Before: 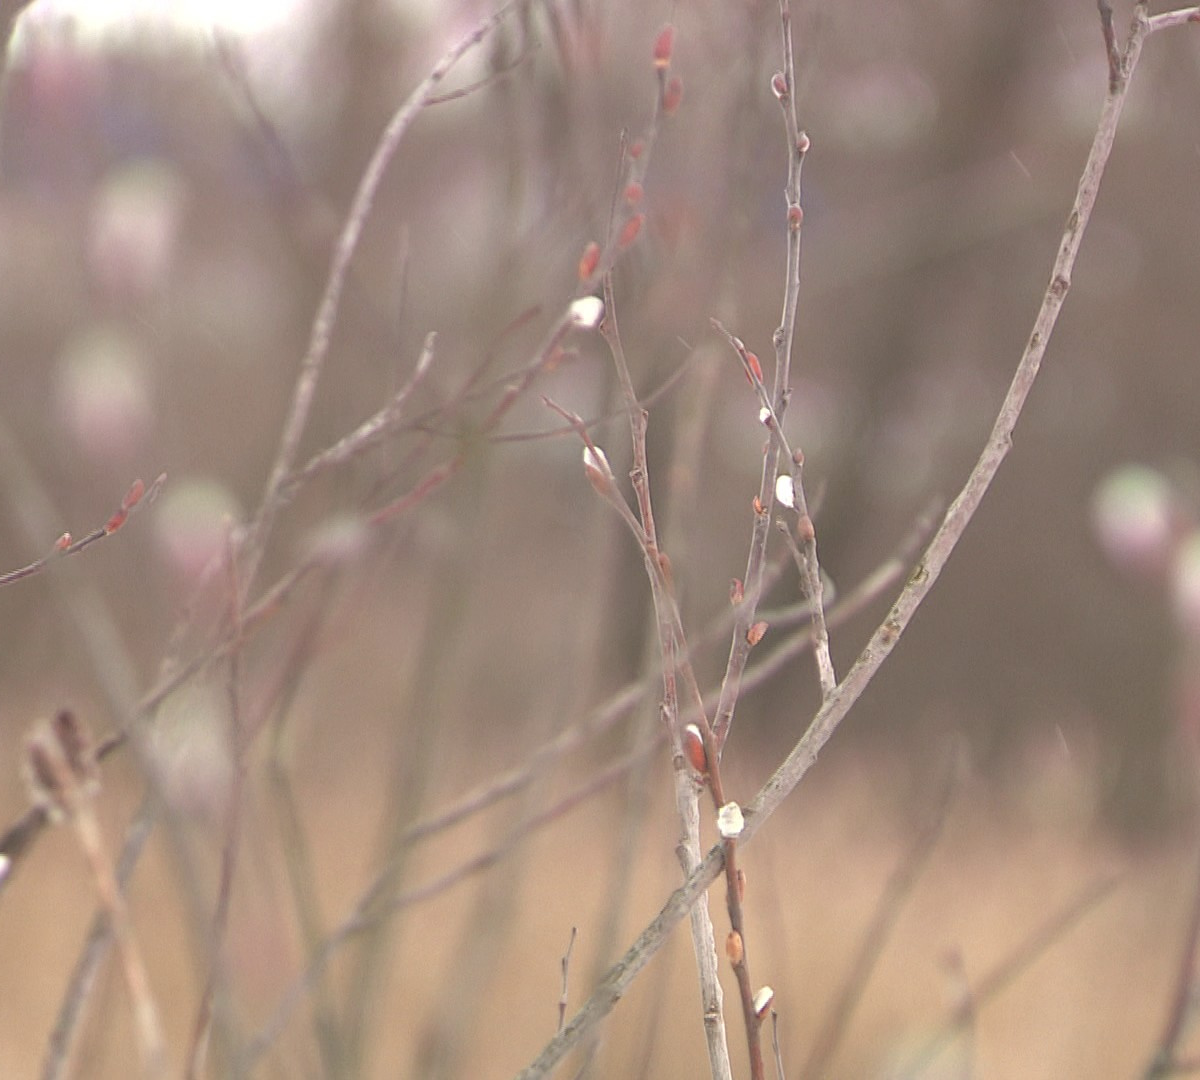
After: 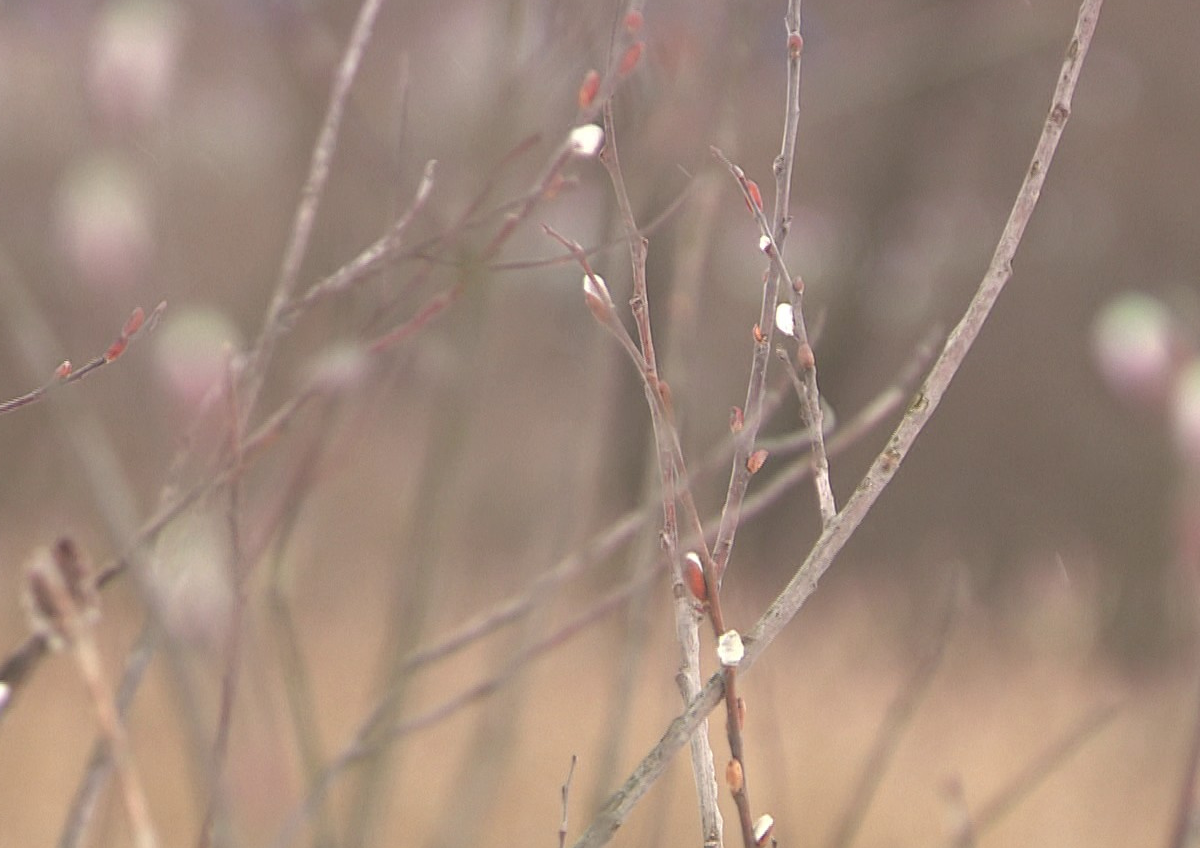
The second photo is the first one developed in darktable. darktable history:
crop and rotate: top 15.972%, bottom 5.456%
